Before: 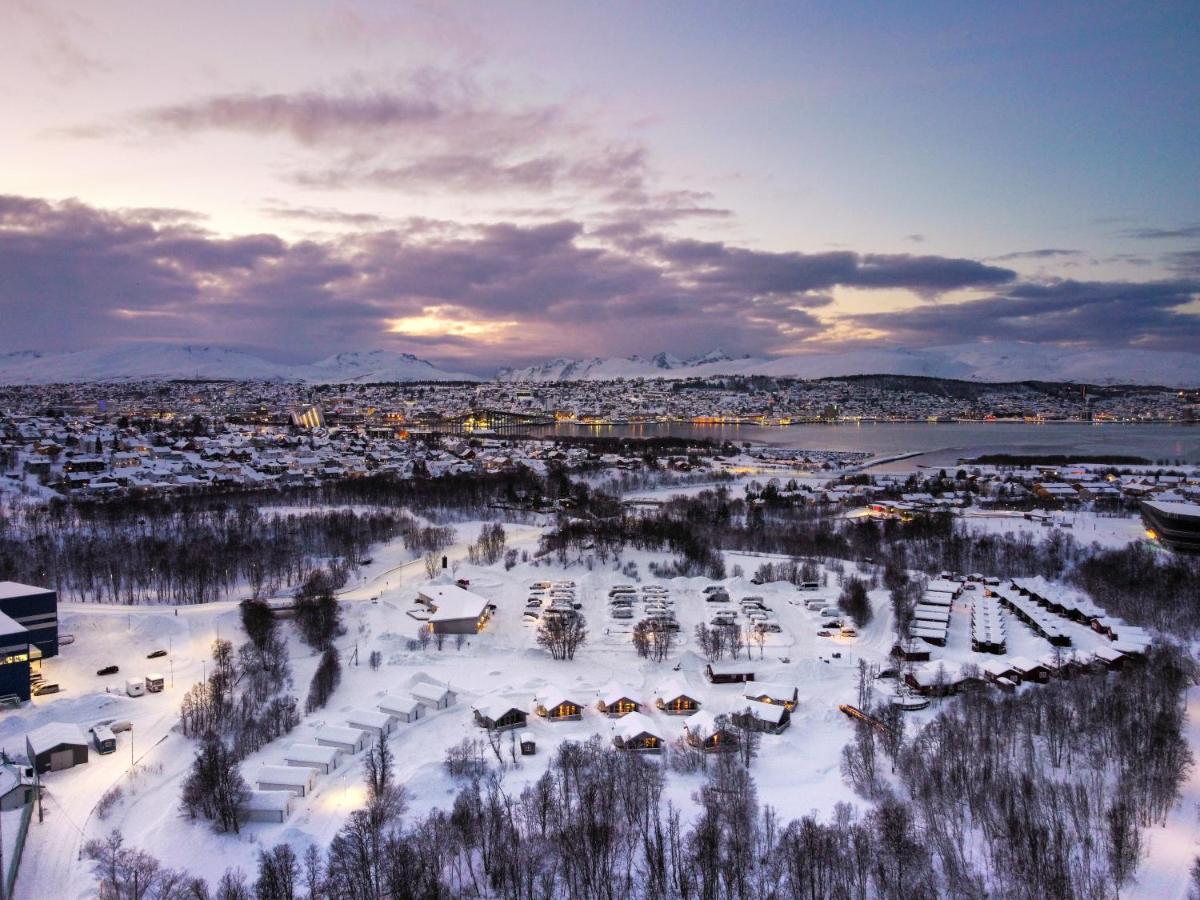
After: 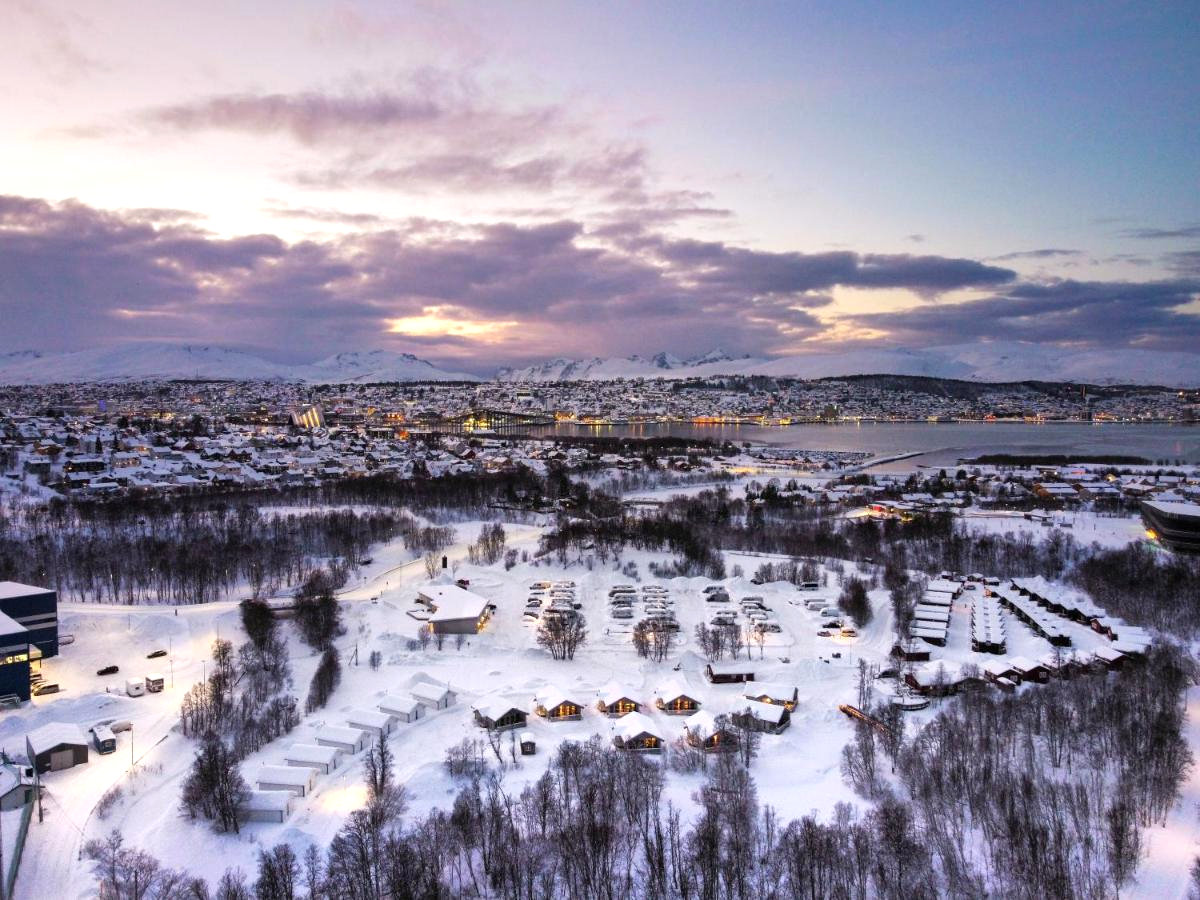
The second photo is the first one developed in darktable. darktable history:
exposure: exposure 0.297 EV, compensate exposure bias true, compensate highlight preservation false
